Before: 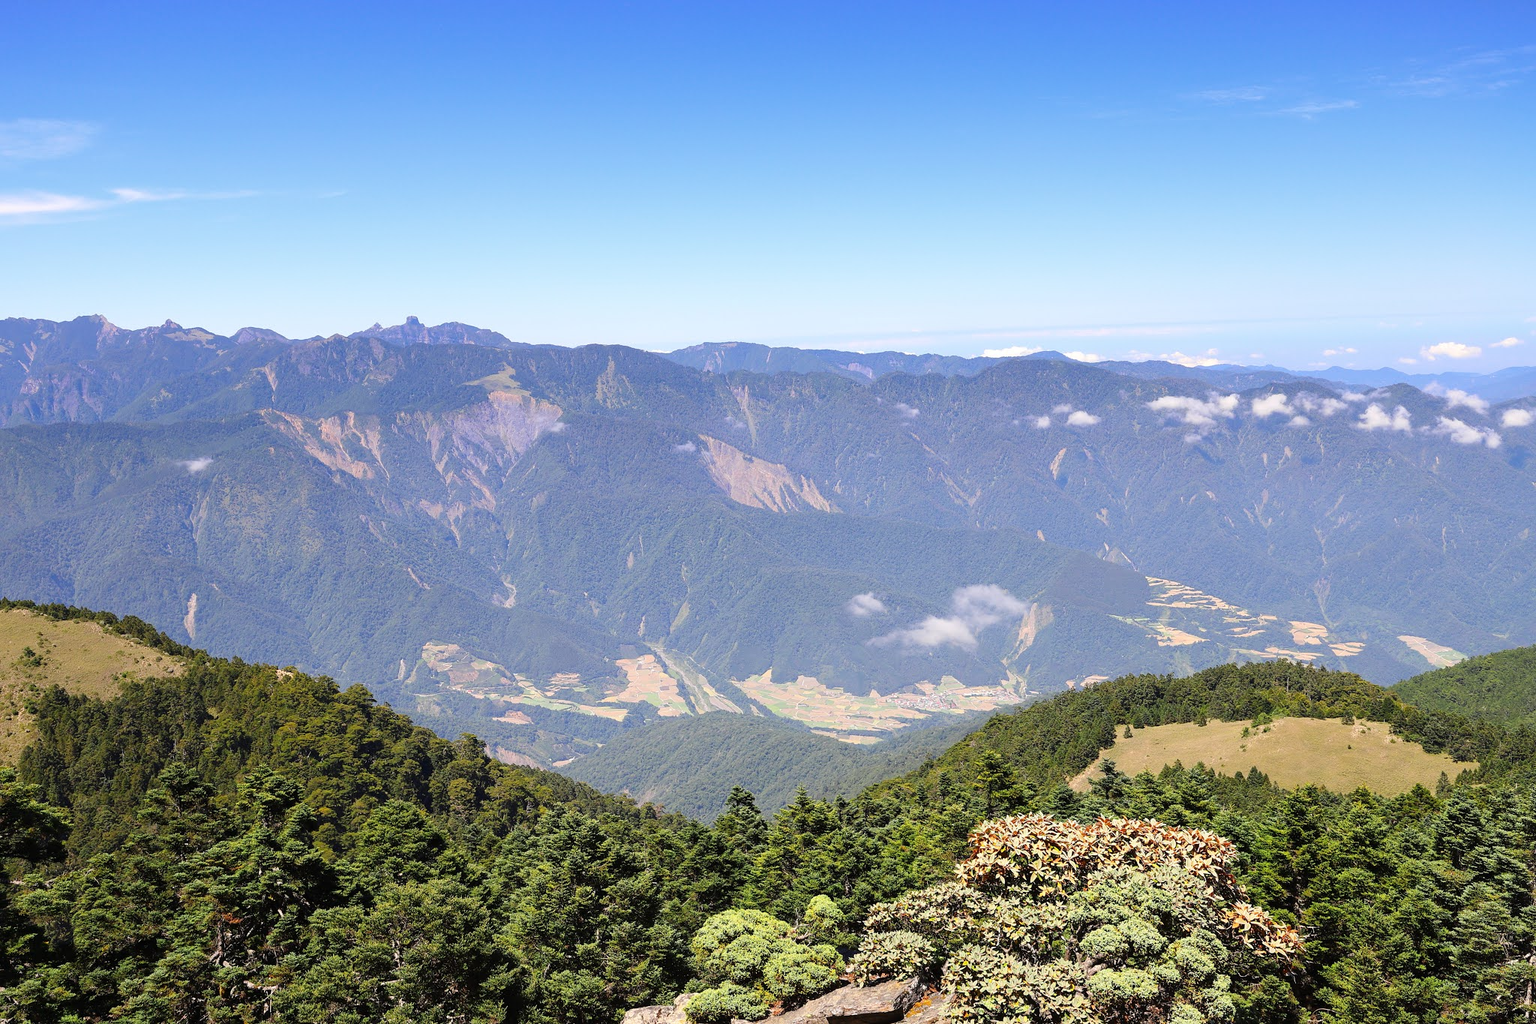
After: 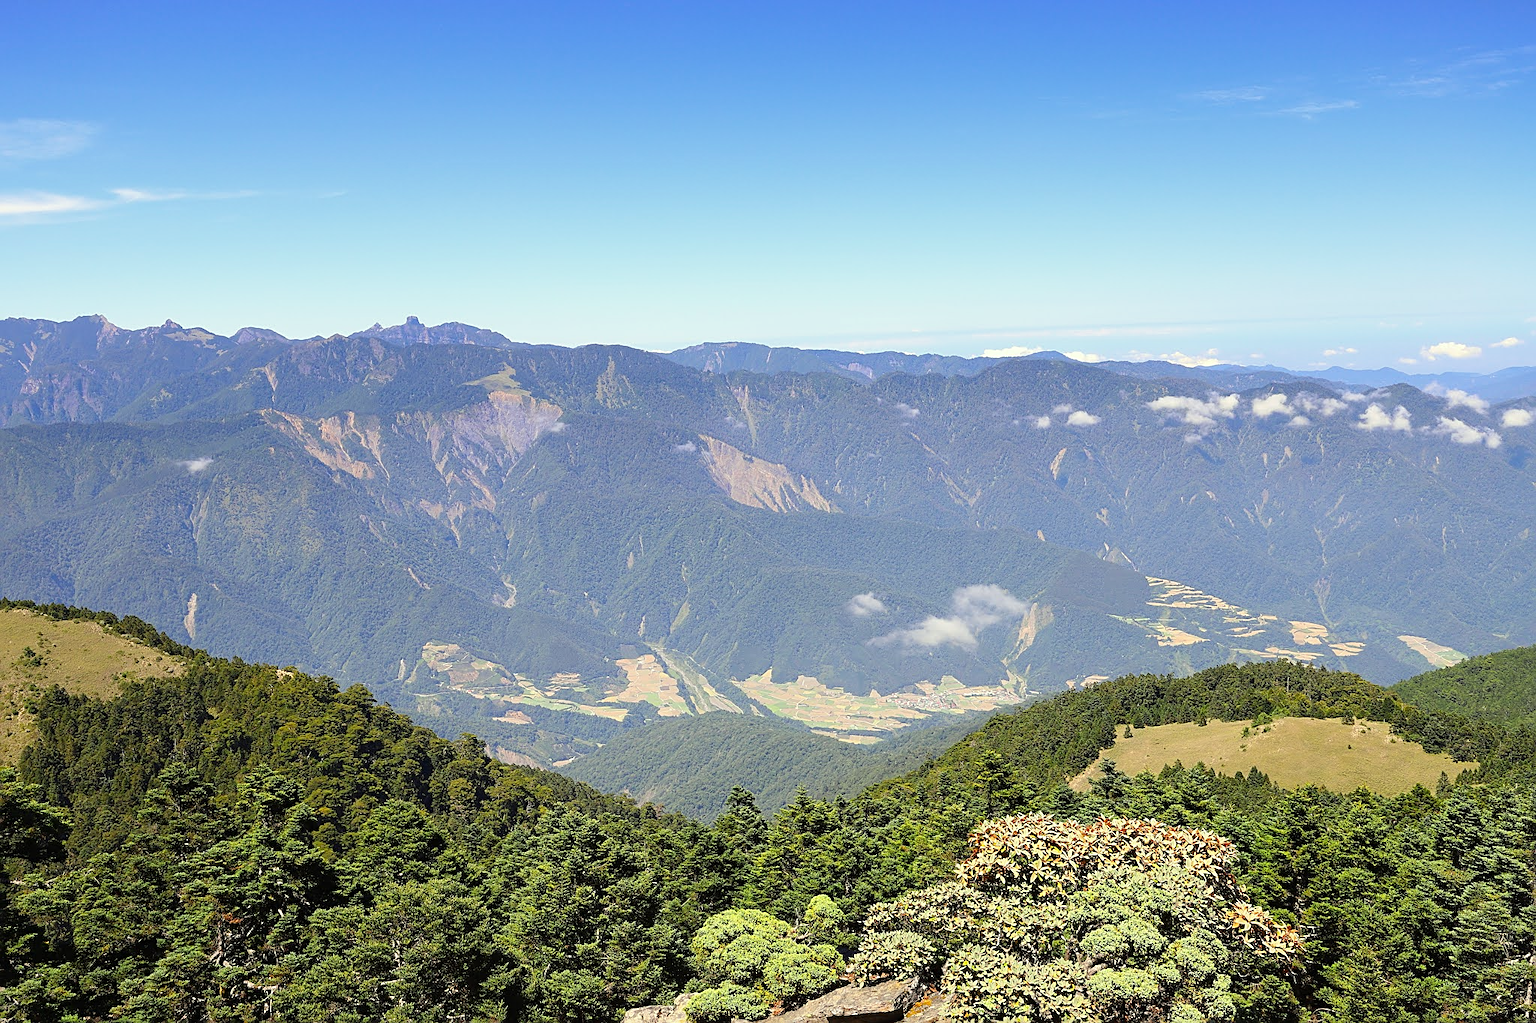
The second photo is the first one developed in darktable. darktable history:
sharpen: on, module defaults
color correction: highlights a* -4.35, highlights b* 7.31
